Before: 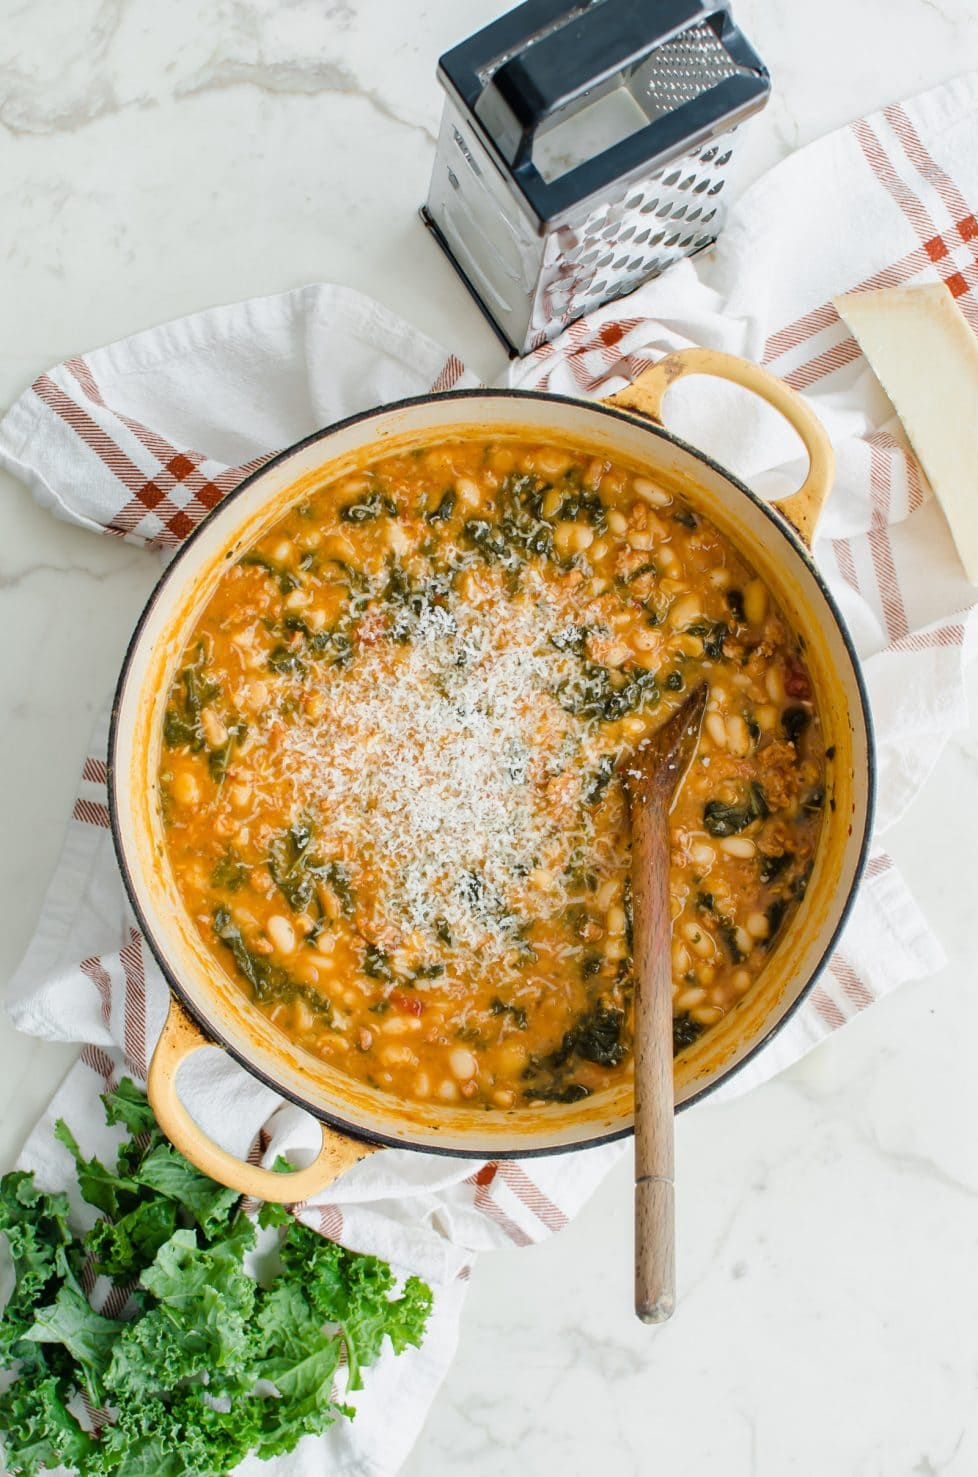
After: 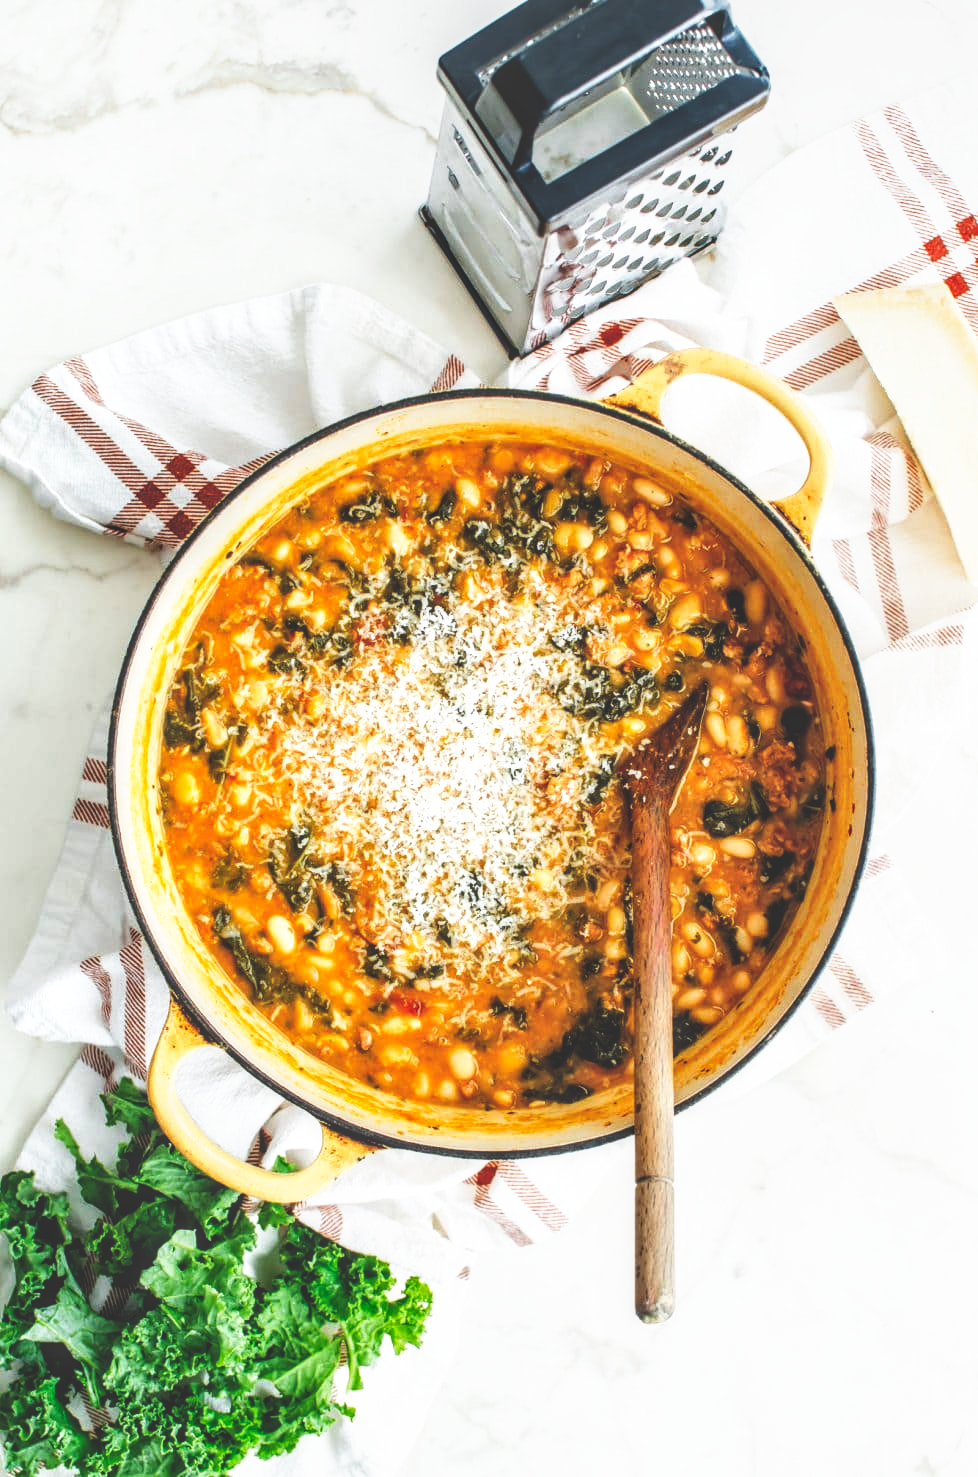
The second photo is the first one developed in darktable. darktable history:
exposure: black level correction 0.009, exposure 0.014 EV, compensate highlight preservation false
base curve: curves: ch0 [(0, 0.036) (0.007, 0.037) (0.604, 0.887) (1, 1)], preserve colors none
local contrast: highlights 25%, detail 130%
